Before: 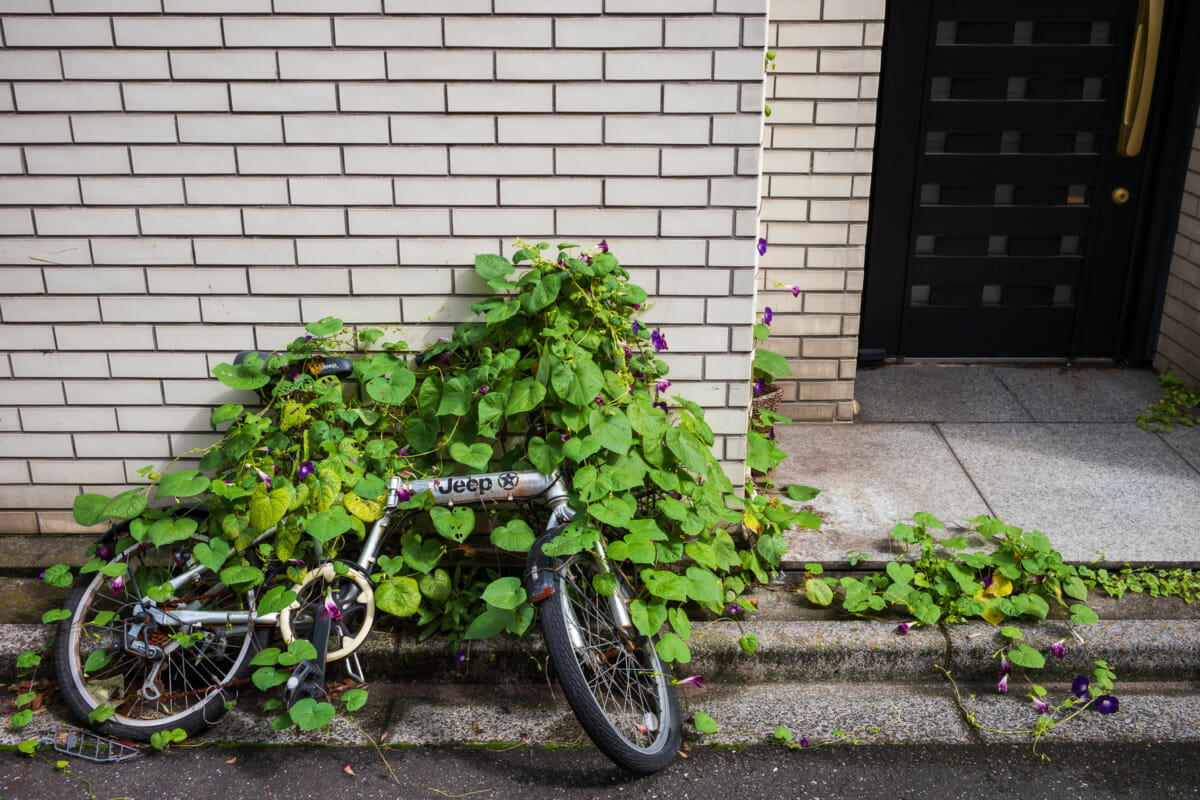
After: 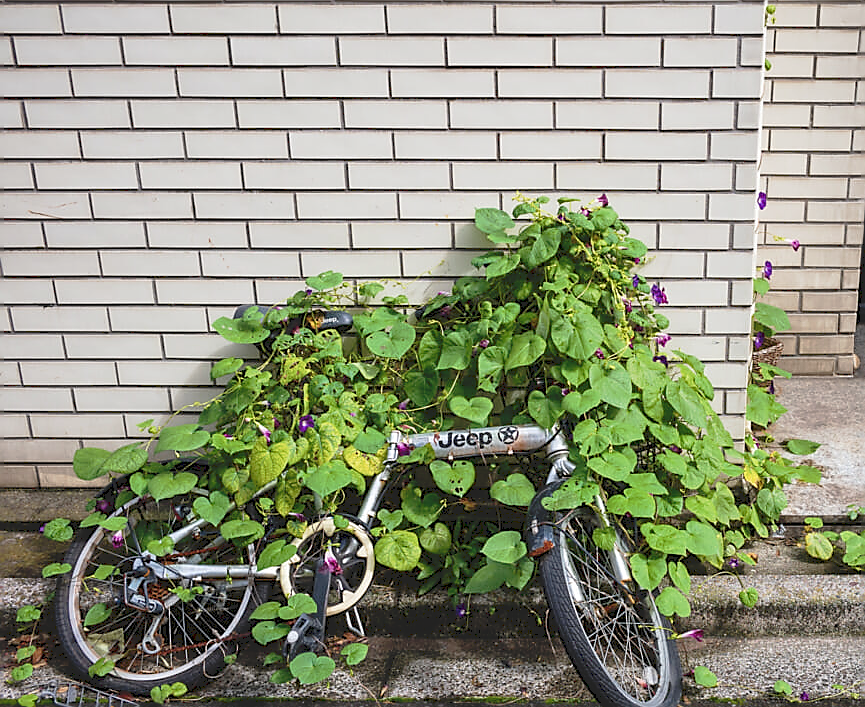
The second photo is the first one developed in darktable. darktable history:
sharpen: radius 1.353, amount 1.254, threshold 0.75
crop: top 5.793%, right 27.848%, bottom 5.724%
tone curve: curves: ch0 [(0, 0) (0.003, 0.132) (0.011, 0.13) (0.025, 0.134) (0.044, 0.138) (0.069, 0.154) (0.1, 0.17) (0.136, 0.198) (0.177, 0.25) (0.224, 0.308) (0.277, 0.371) (0.335, 0.432) (0.399, 0.491) (0.468, 0.55) (0.543, 0.612) (0.623, 0.679) (0.709, 0.766) (0.801, 0.842) (0.898, 0.912) (1, 1)], preserve colors none
